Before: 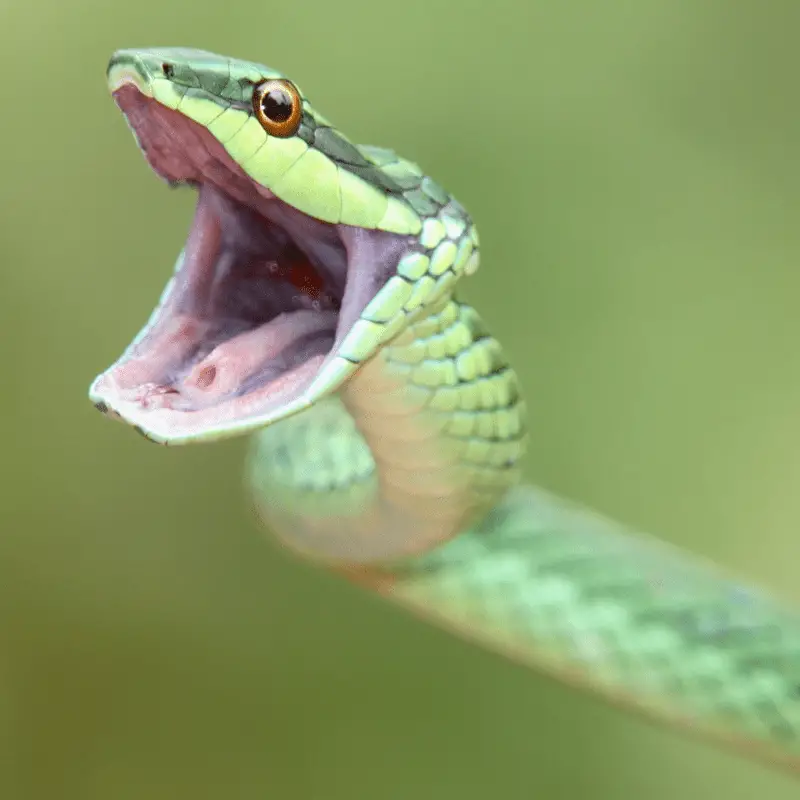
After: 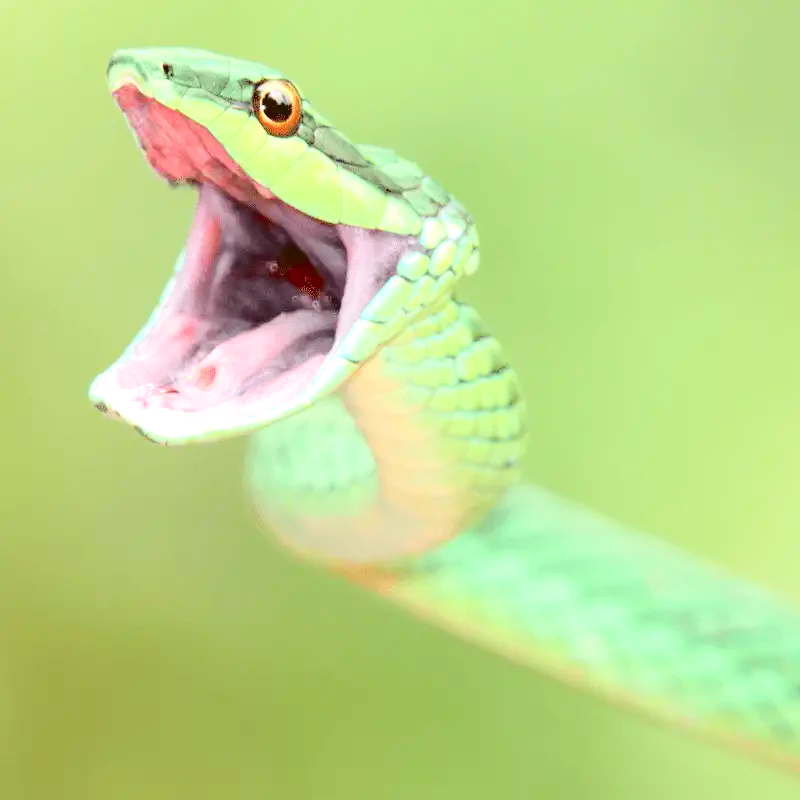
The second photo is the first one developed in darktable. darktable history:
exposure: exposure 0.935 EV, compensate highlight preservation false
tone curve: curves: ch0 [(0, 0.006) (0.184, 0.117) (0.405, 0.46) (0.456, 0.528) (0.634, 0.728) (0.877, 0.89) (0.984, 0.935)]; ch1 [(0, 0) (0.443, 0.43) (0.492, 0.489) (0.566, 0.579) (0.595, 0.625) (0.608, 0.667) (0.65, 0.729) (1, 1)]; ch2 [(0, 0) (0.33, 0.301) (0.421, 0.443) (0.447, 0.489) (0.492, 0.498) (0.537, 0.583) (0.586, 0.591) (0.663, 0.686) (1, 1)], color space Lab, independent channels, preserve colors none
